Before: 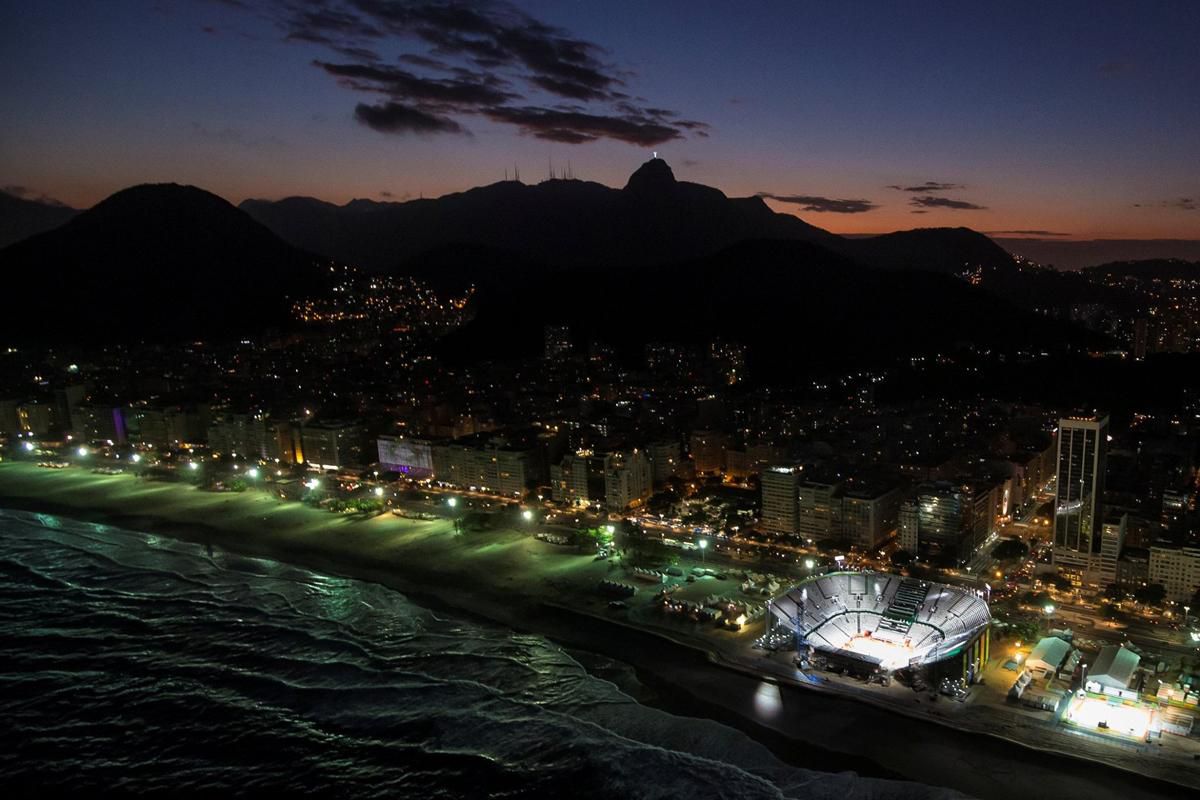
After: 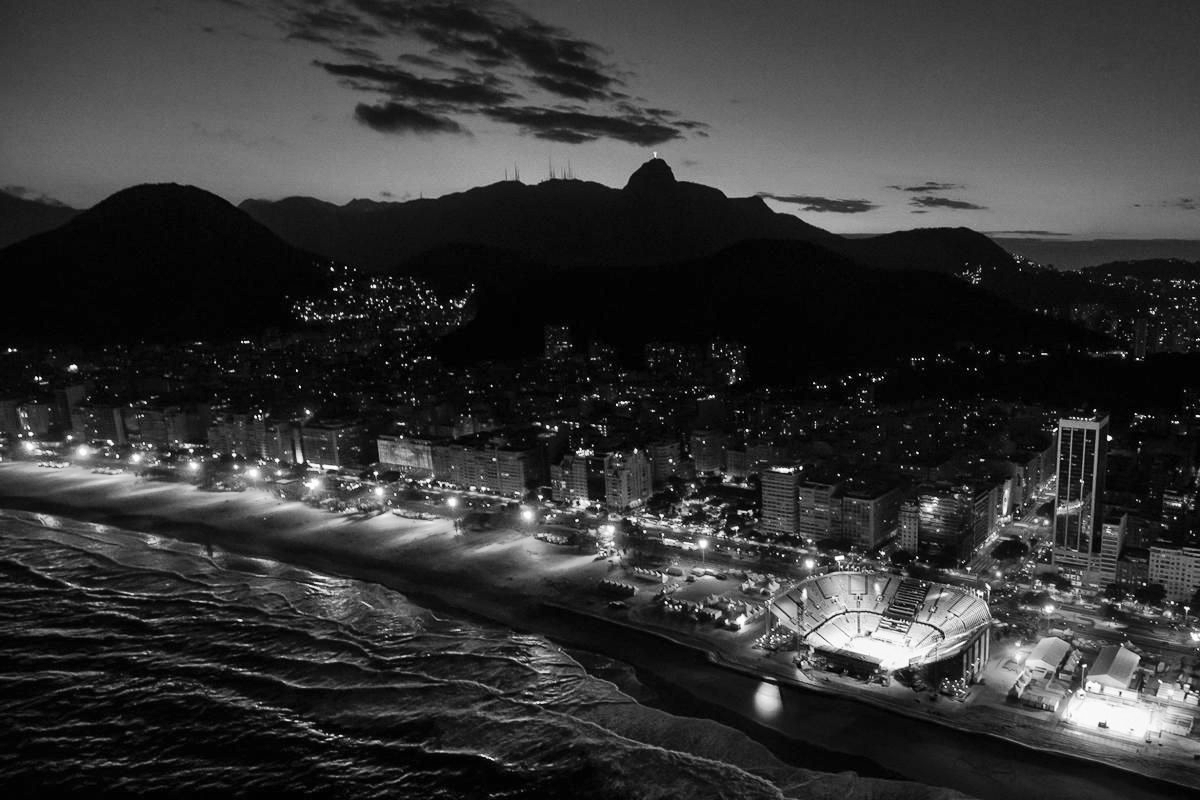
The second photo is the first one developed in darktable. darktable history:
exposure: black level correction 0, compensate exposure bias true, compensate highlight preservation false
shadows and highlights: shadows 49, highlights -41, soften with gaussian
monochrome: on, module defaults
